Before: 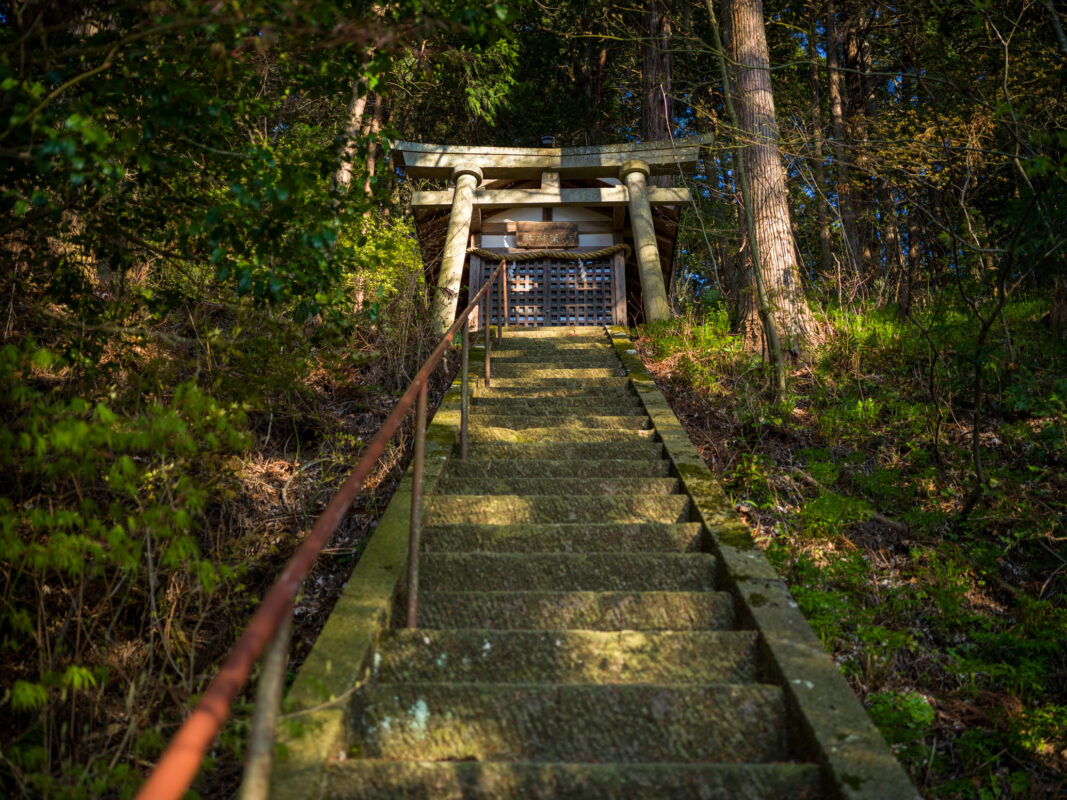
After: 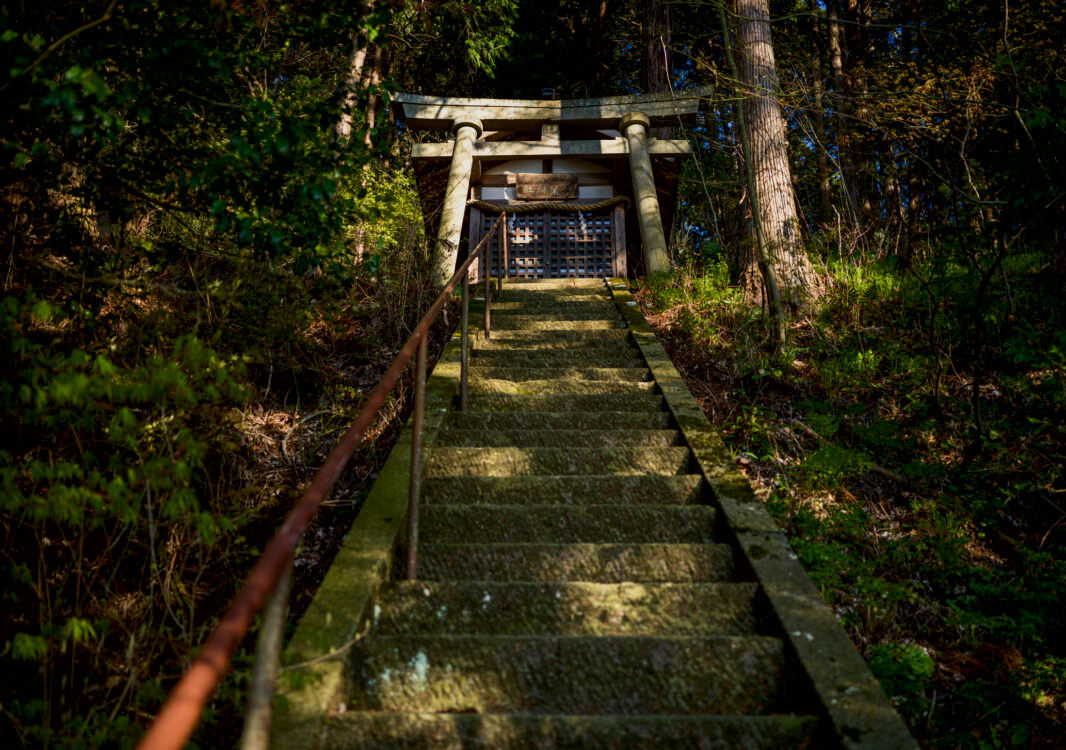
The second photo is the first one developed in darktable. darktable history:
contrast brightness saturation: contrast 0.243, brightness 0.087
exposure: black level correction 0.009, exposure -0.677 EV, compensate exposure bias true, compensate highlight preservation false
crop and rotate: top 6.132%
